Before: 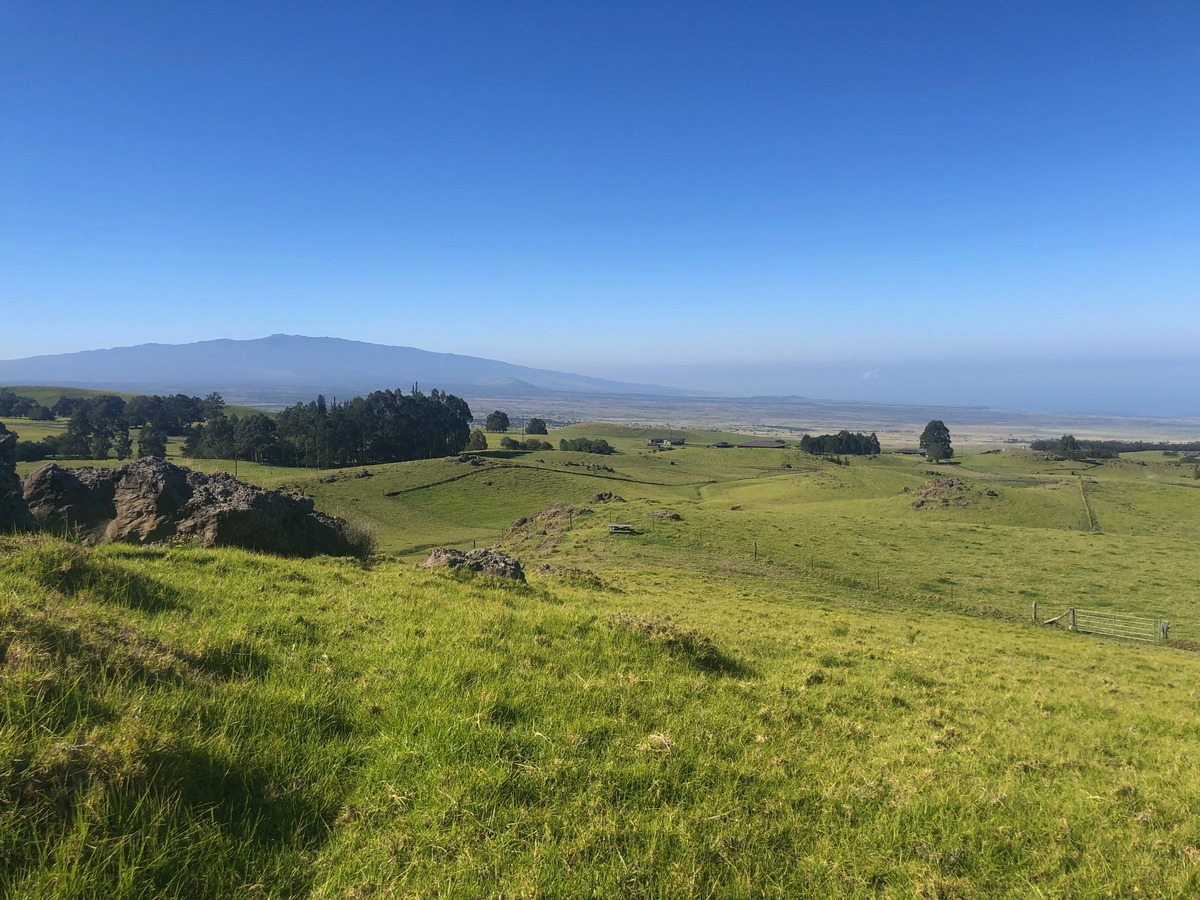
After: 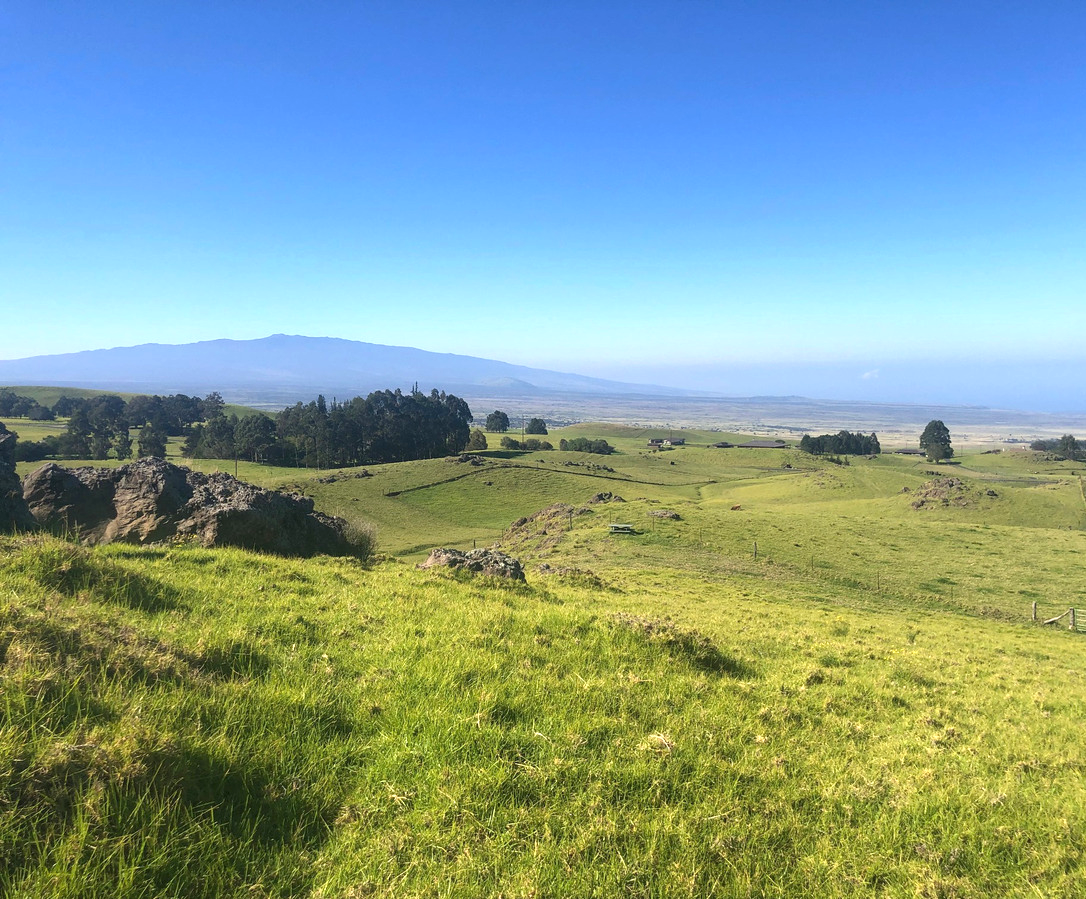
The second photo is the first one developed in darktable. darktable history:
tone equalizer: on, module defaults
exposure: exposure 0.69 EV, compensate highlight preservation false
crop: right 9.475%, bottom 0.046%
